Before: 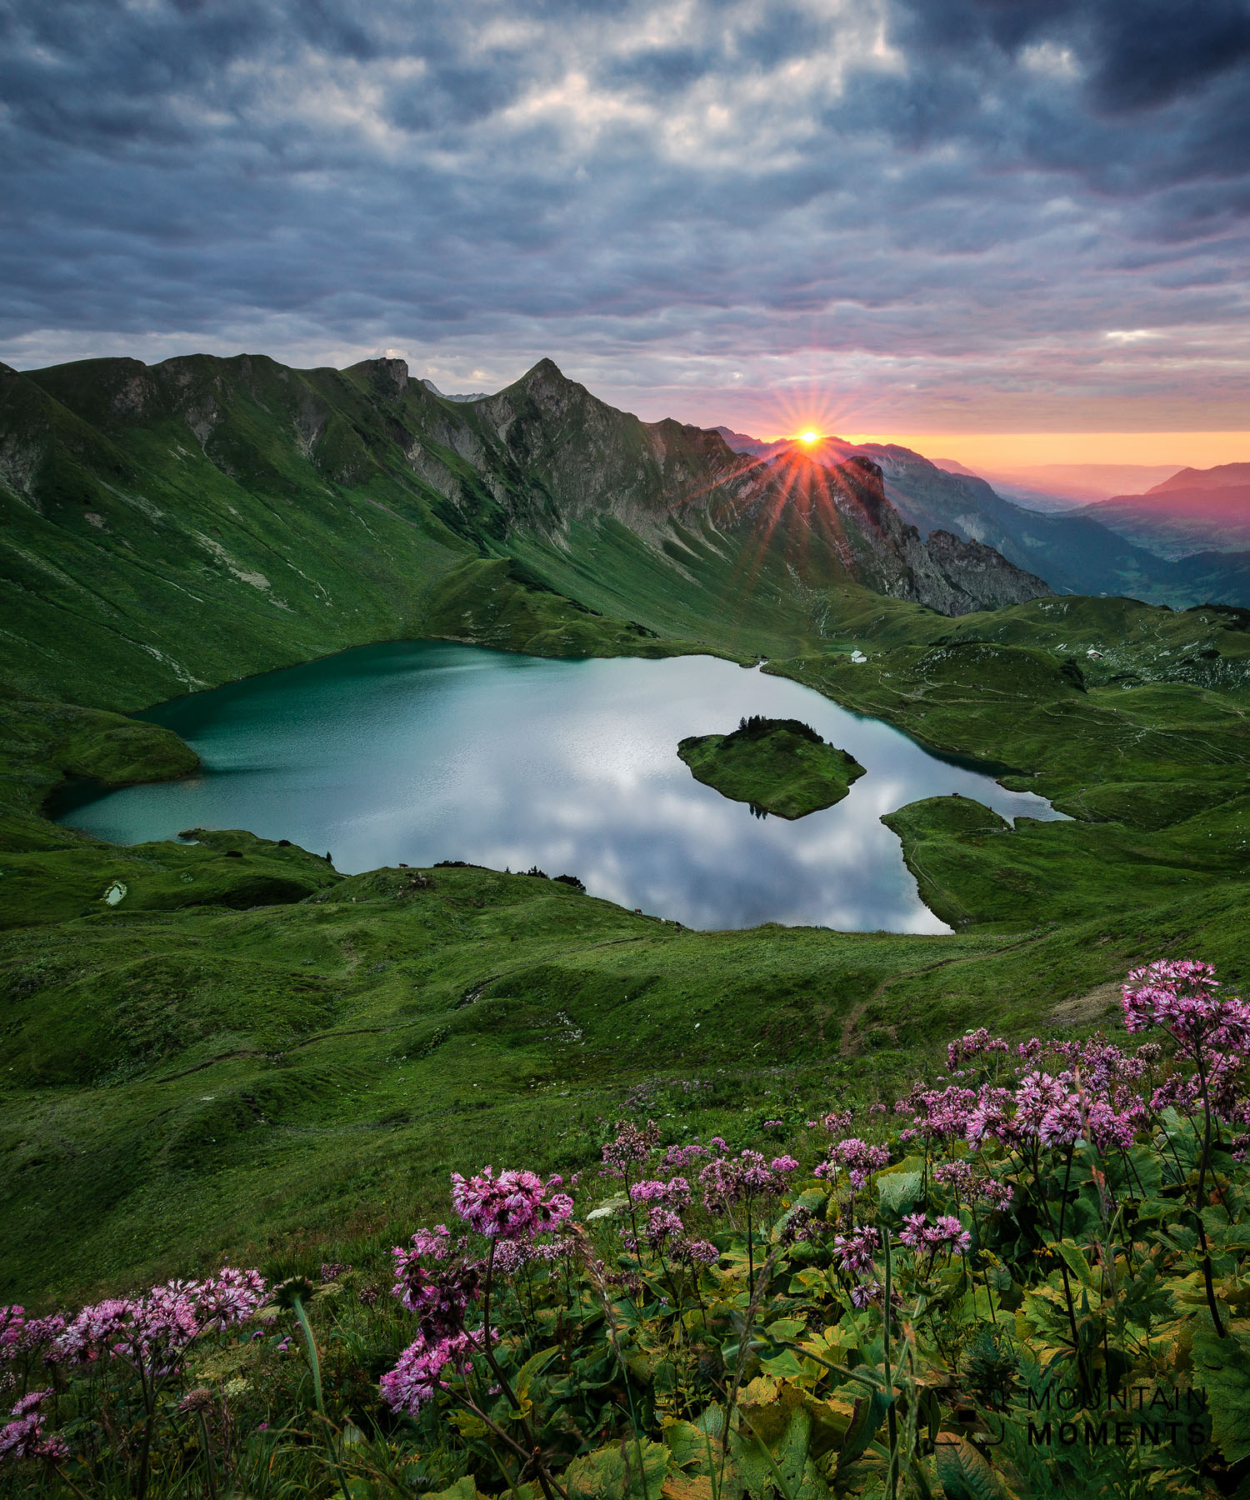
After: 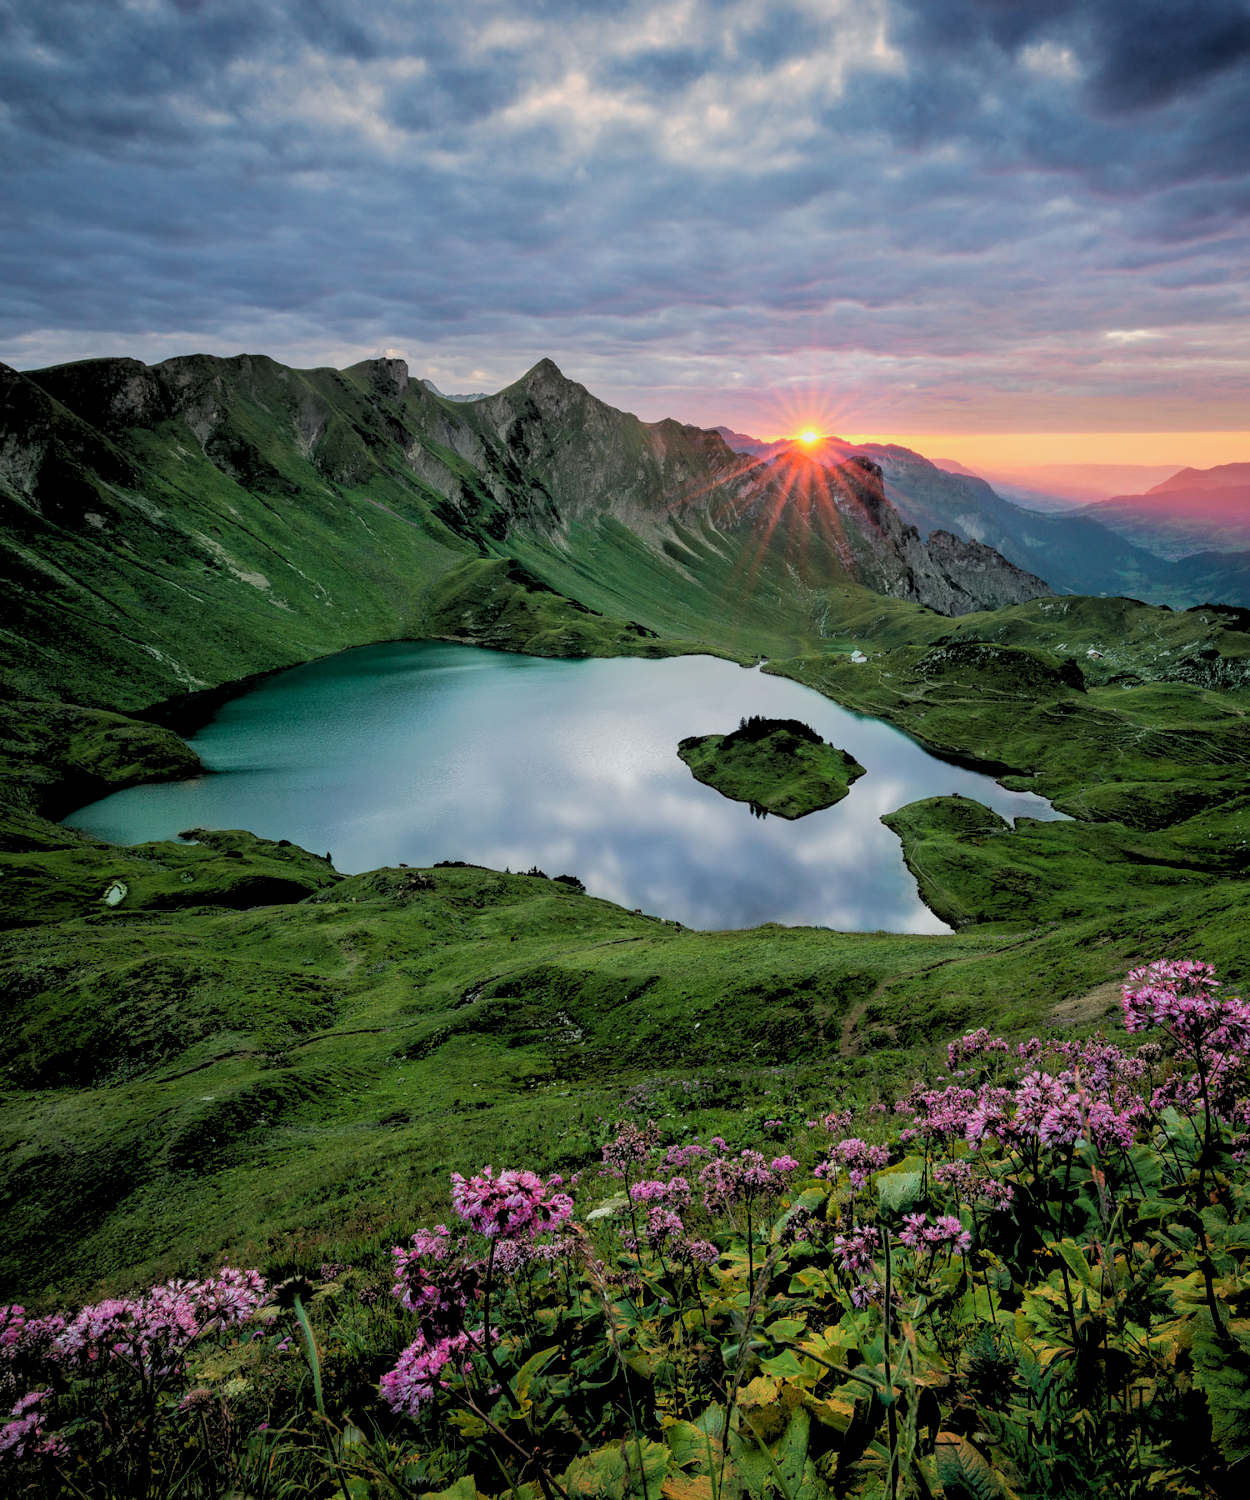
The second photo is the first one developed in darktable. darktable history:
rgb levels: preserve colors sum RGB, levels [[0.038, 0.433, 0.934], [0, 0.5, 1], [0, 0.5, 1]]
